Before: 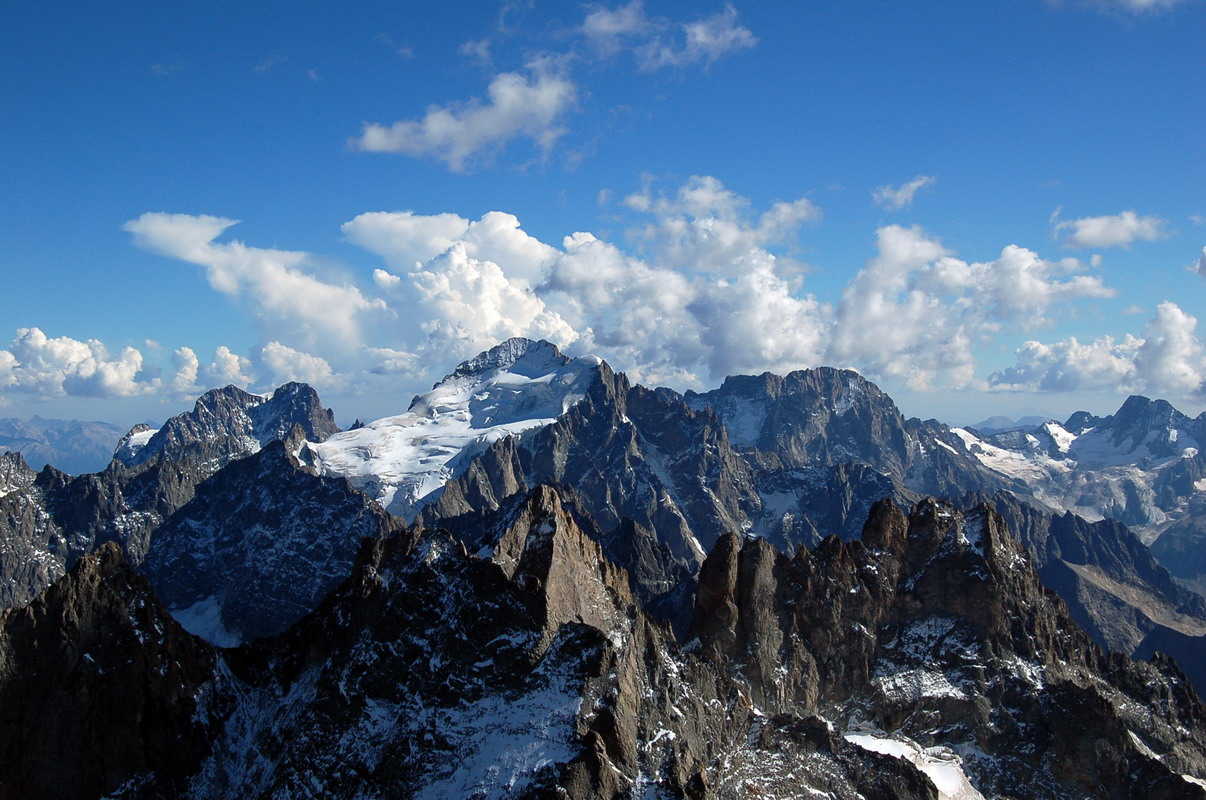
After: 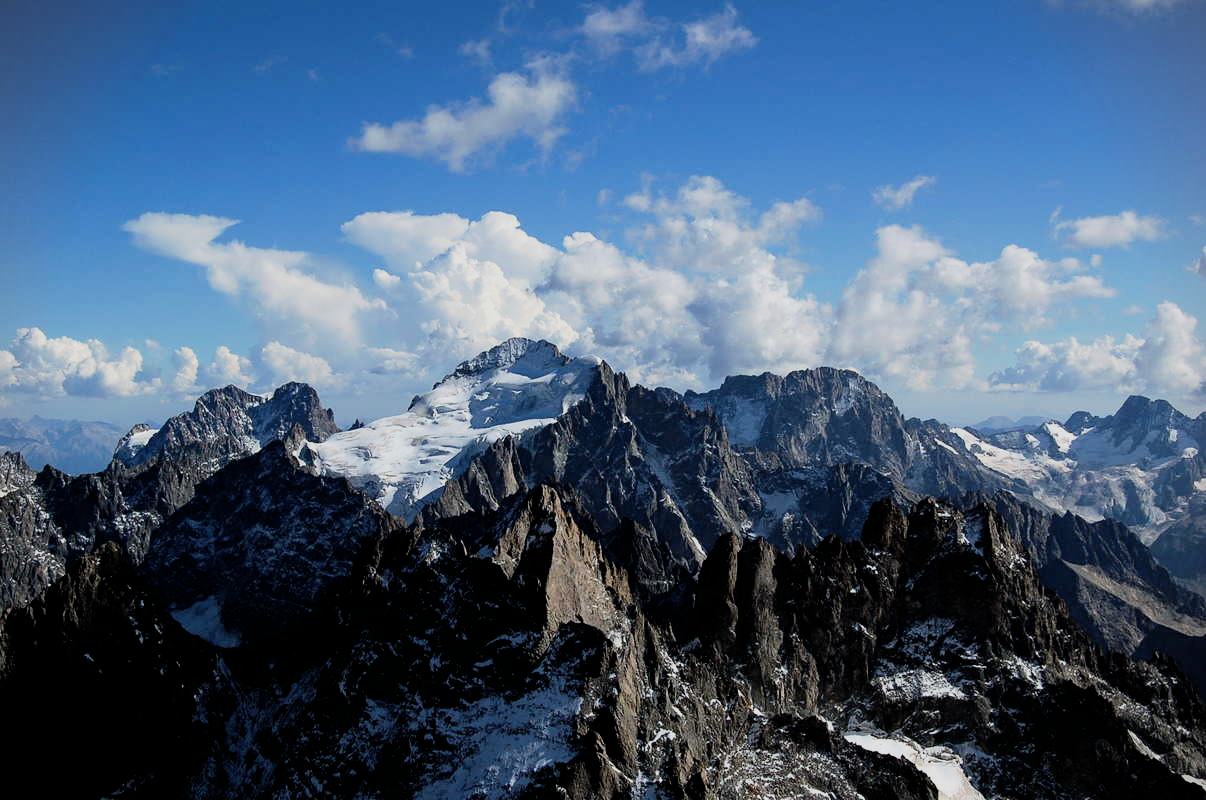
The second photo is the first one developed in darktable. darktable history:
vignetting: fall-off start 91.93%
filmic rgb: black relative exposure -7.49 EV, white relative exposure 5 EV, hardness 3.3, contrast 1.301
